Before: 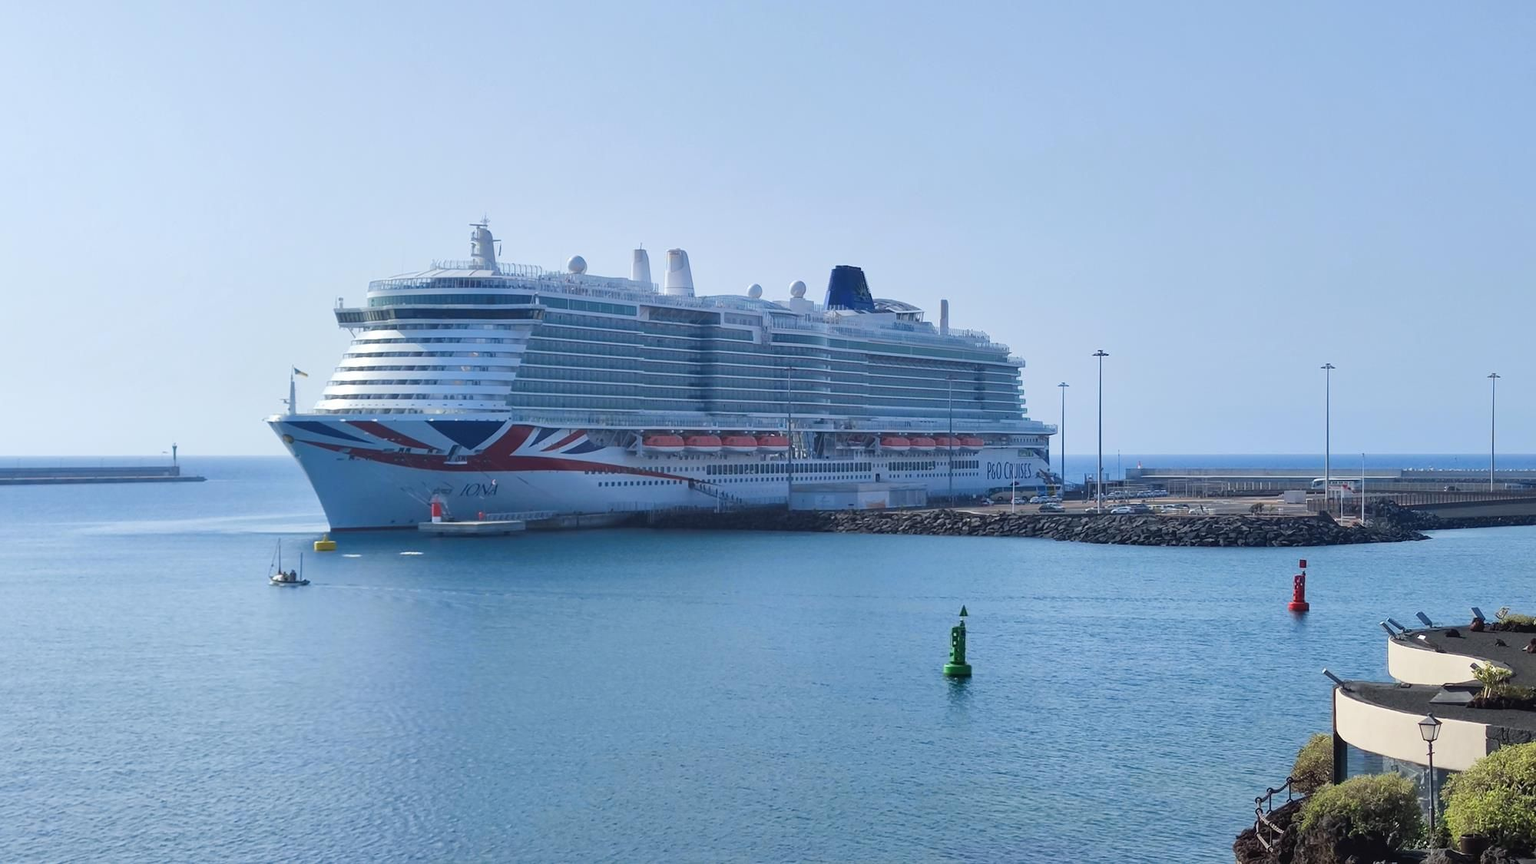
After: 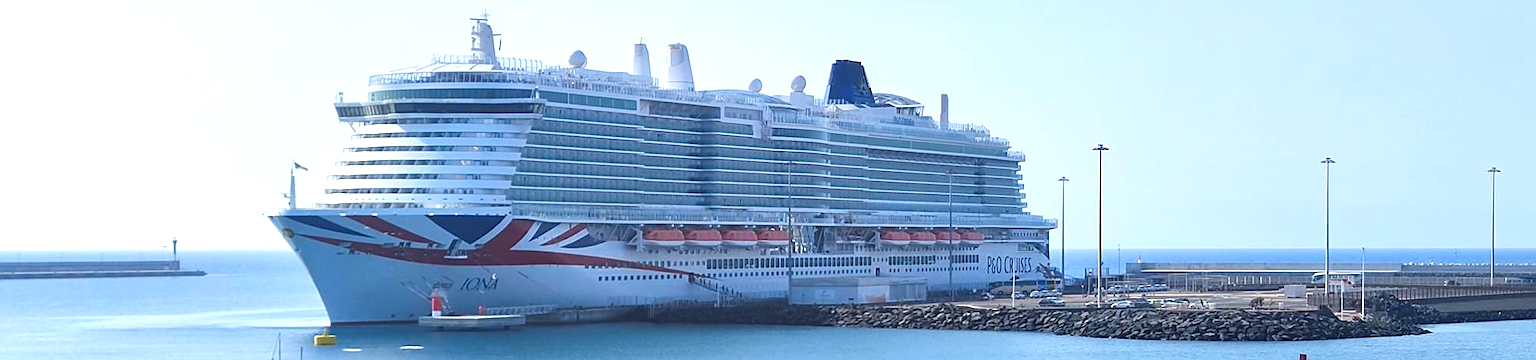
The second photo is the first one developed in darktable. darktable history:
crop and rotate: top 23.84%, bottom 34.294%
exposure: black level correction 0, exposure 0.7 EV, compensate exposure bias true, compensate highlight preservation false
sharpen: on, module defaults
